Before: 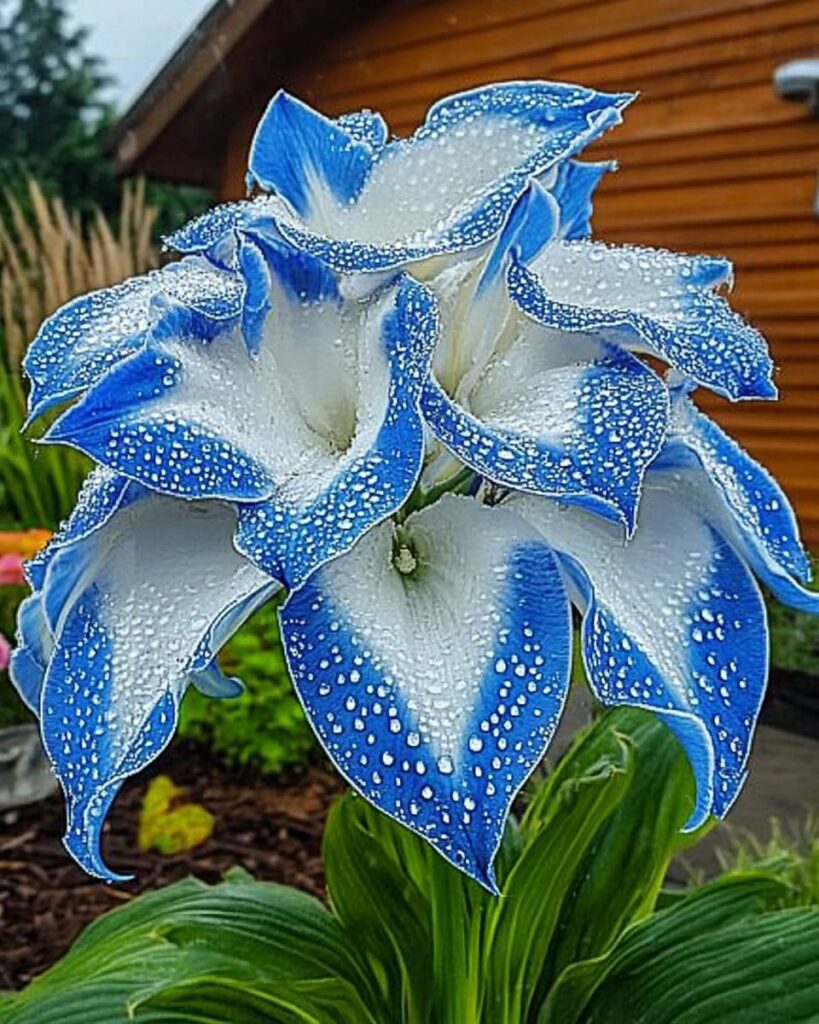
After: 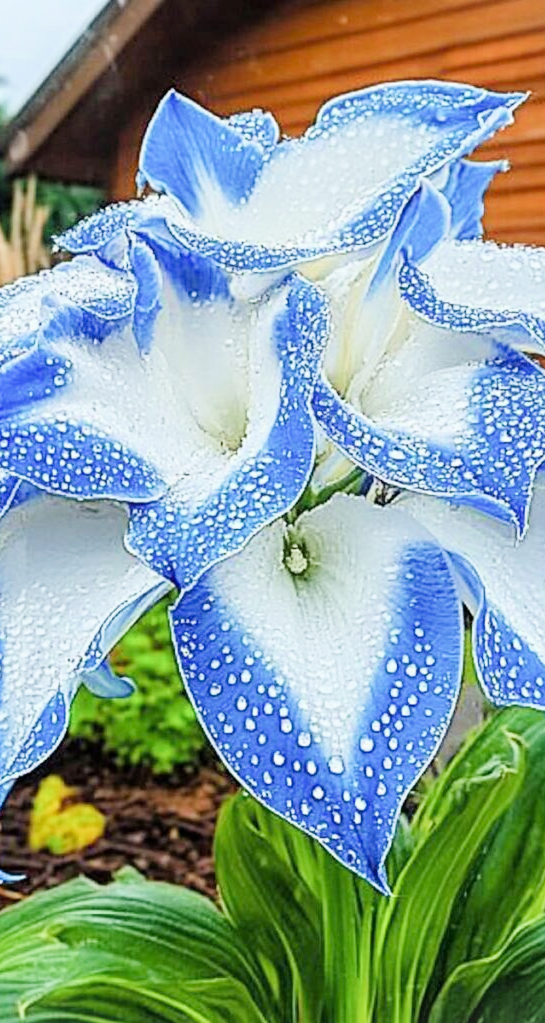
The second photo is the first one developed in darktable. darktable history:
exposure: black level correction 0, exposure 1.7 EV, compensate exposure bias true, compensate highlight preservation false
crop and rotate: left 13.342%, right 19.991%
vignetting: fall-off start 100%, brightness 0.05, saturation 0
filmic rgb: black relative exposure -7.65 EV, white relative exposure 4.56 EV, hardness 3.61
